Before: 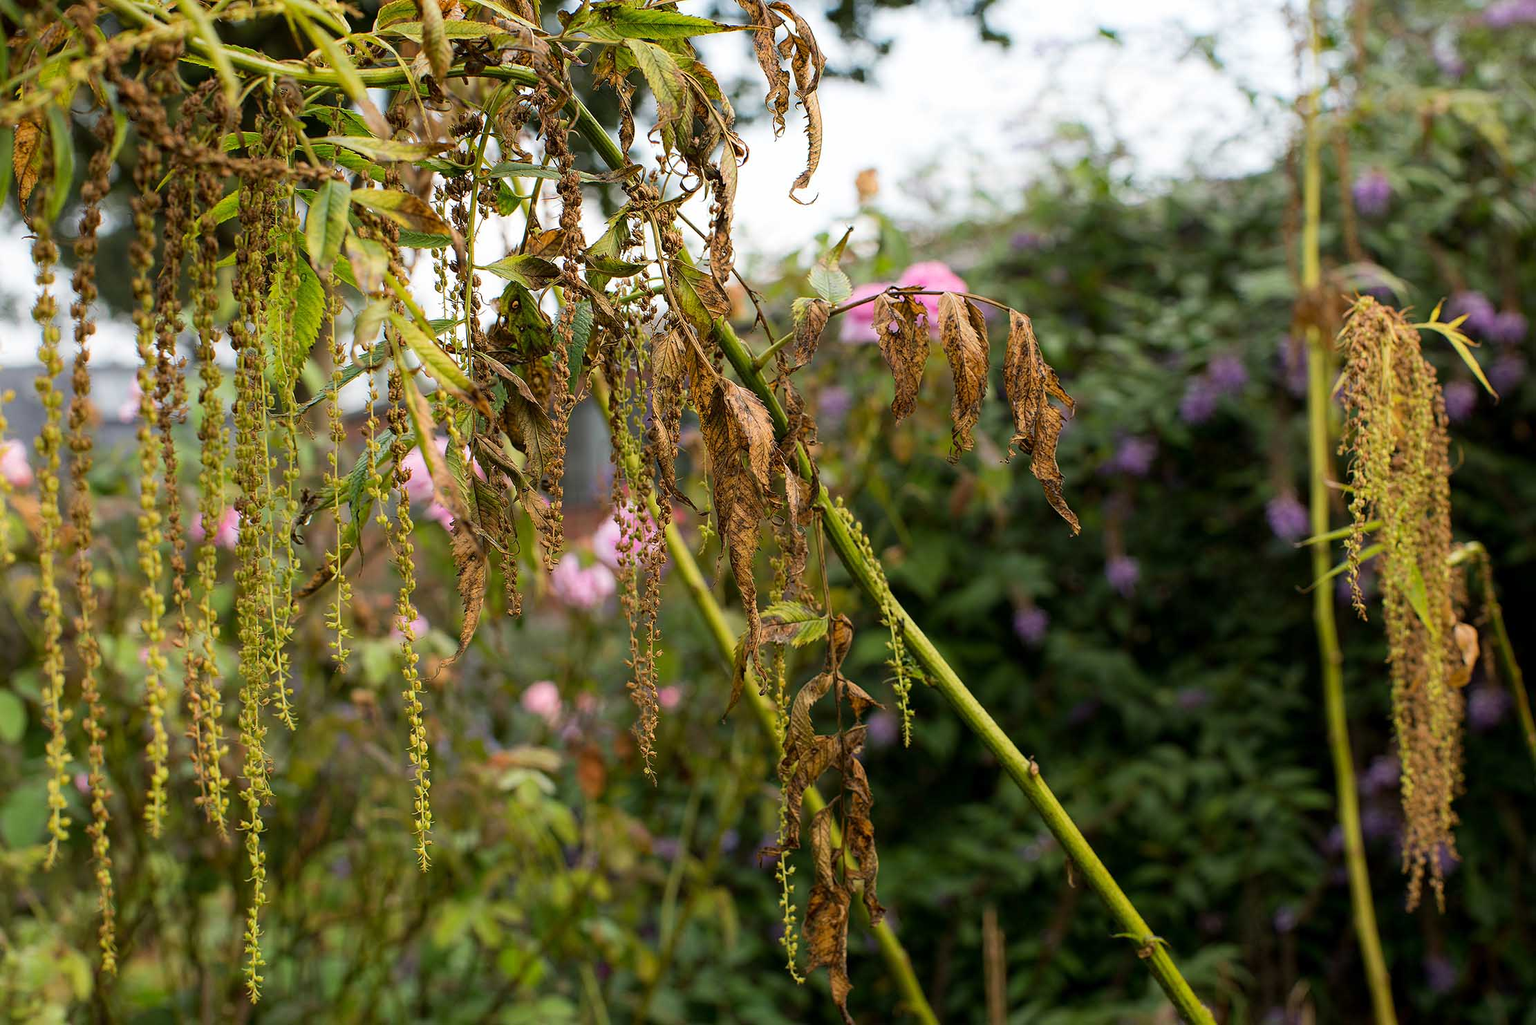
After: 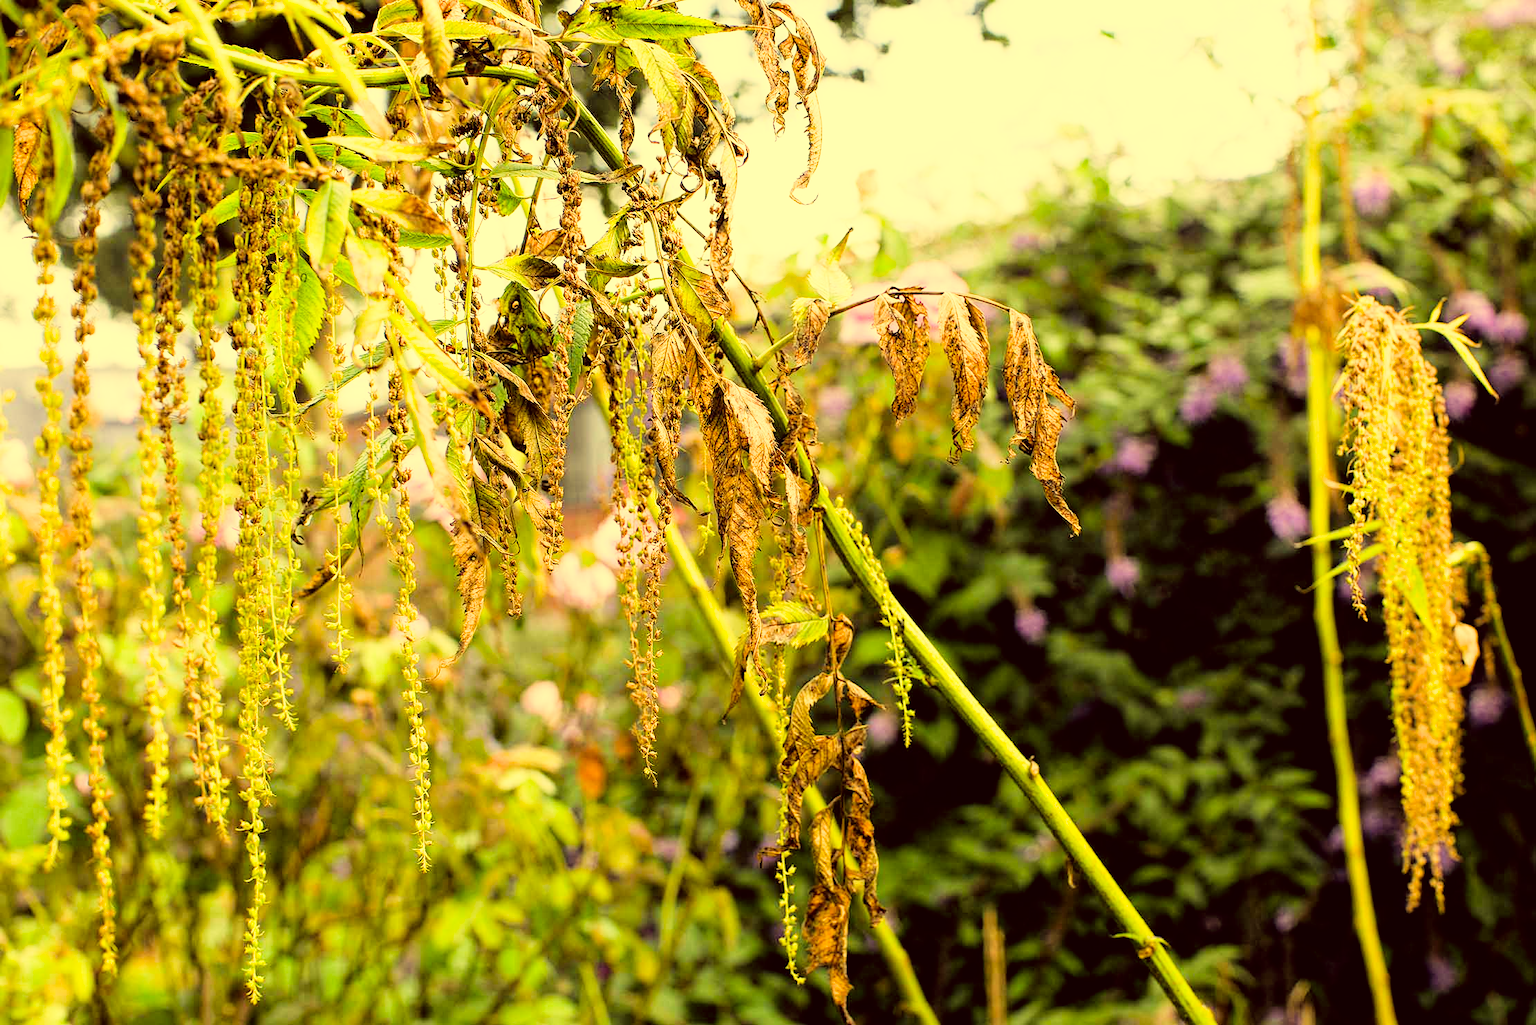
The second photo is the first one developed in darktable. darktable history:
exposure: black level correction 0, exposure 1.675 EV, compensate exposure bias true, compensate highlight preservation false
filmic rgb: black relative exposure -5 EV, hardness 2.88, contrast 1.3, highlights saturation mix -30%
color correction: highlights a* -0.482, highlights b* 40, shadows a* 9.8, shadows b* -0.161
